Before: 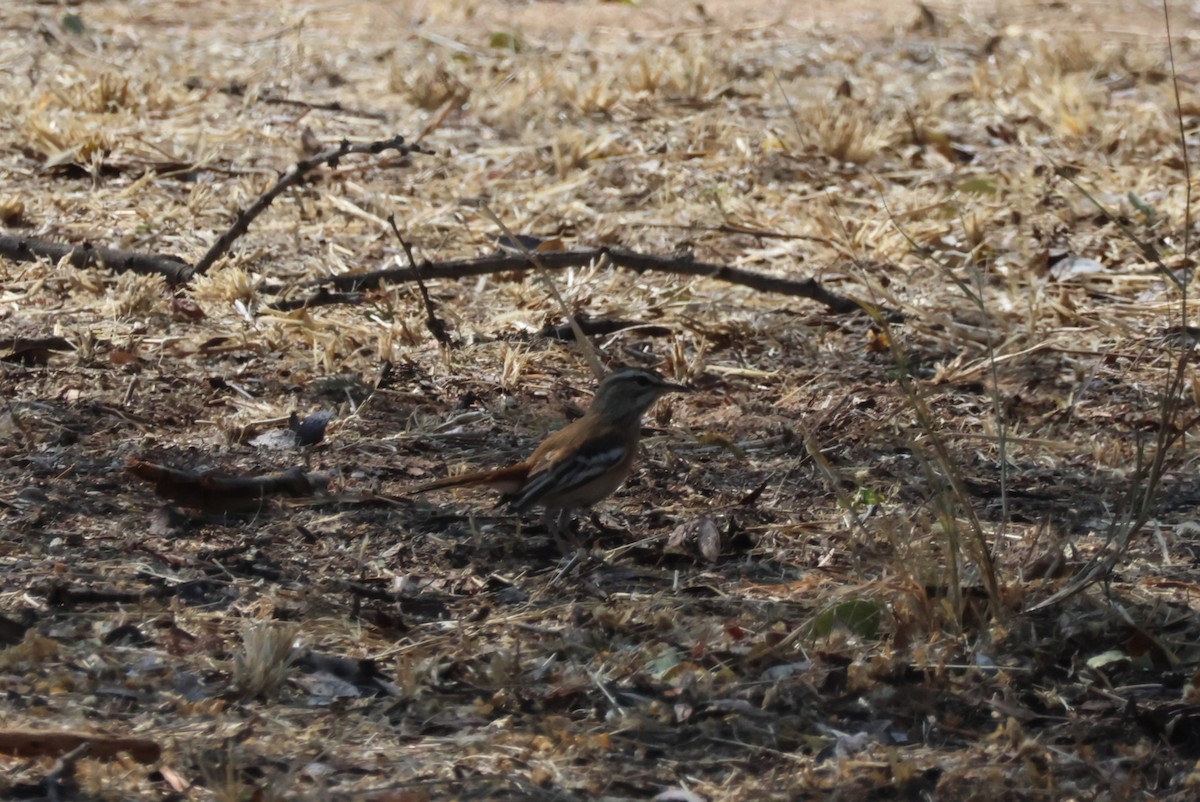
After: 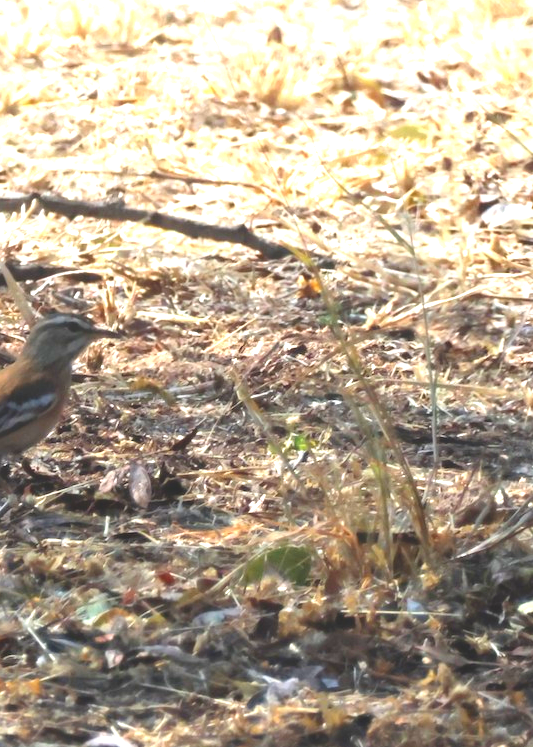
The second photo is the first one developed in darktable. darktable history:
crop: left 47.485%, top 6.815%, right 8.074%
local contrast: detail 69%
levels: levels [0, 0.281, 0.562]
